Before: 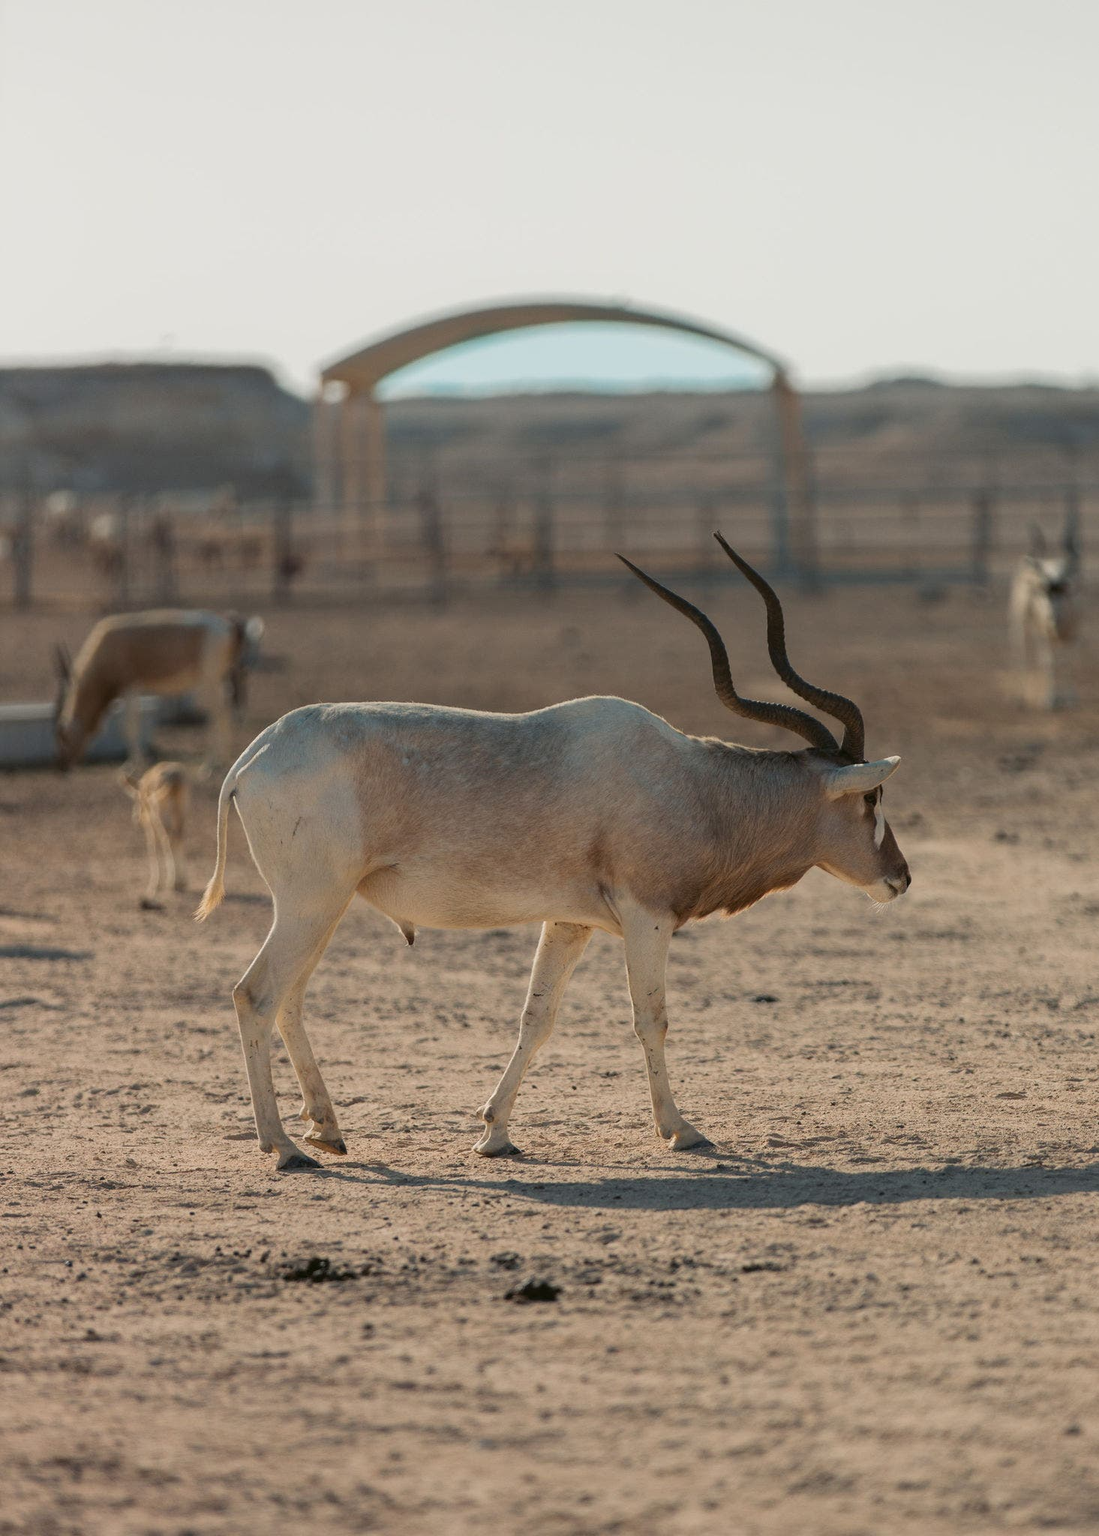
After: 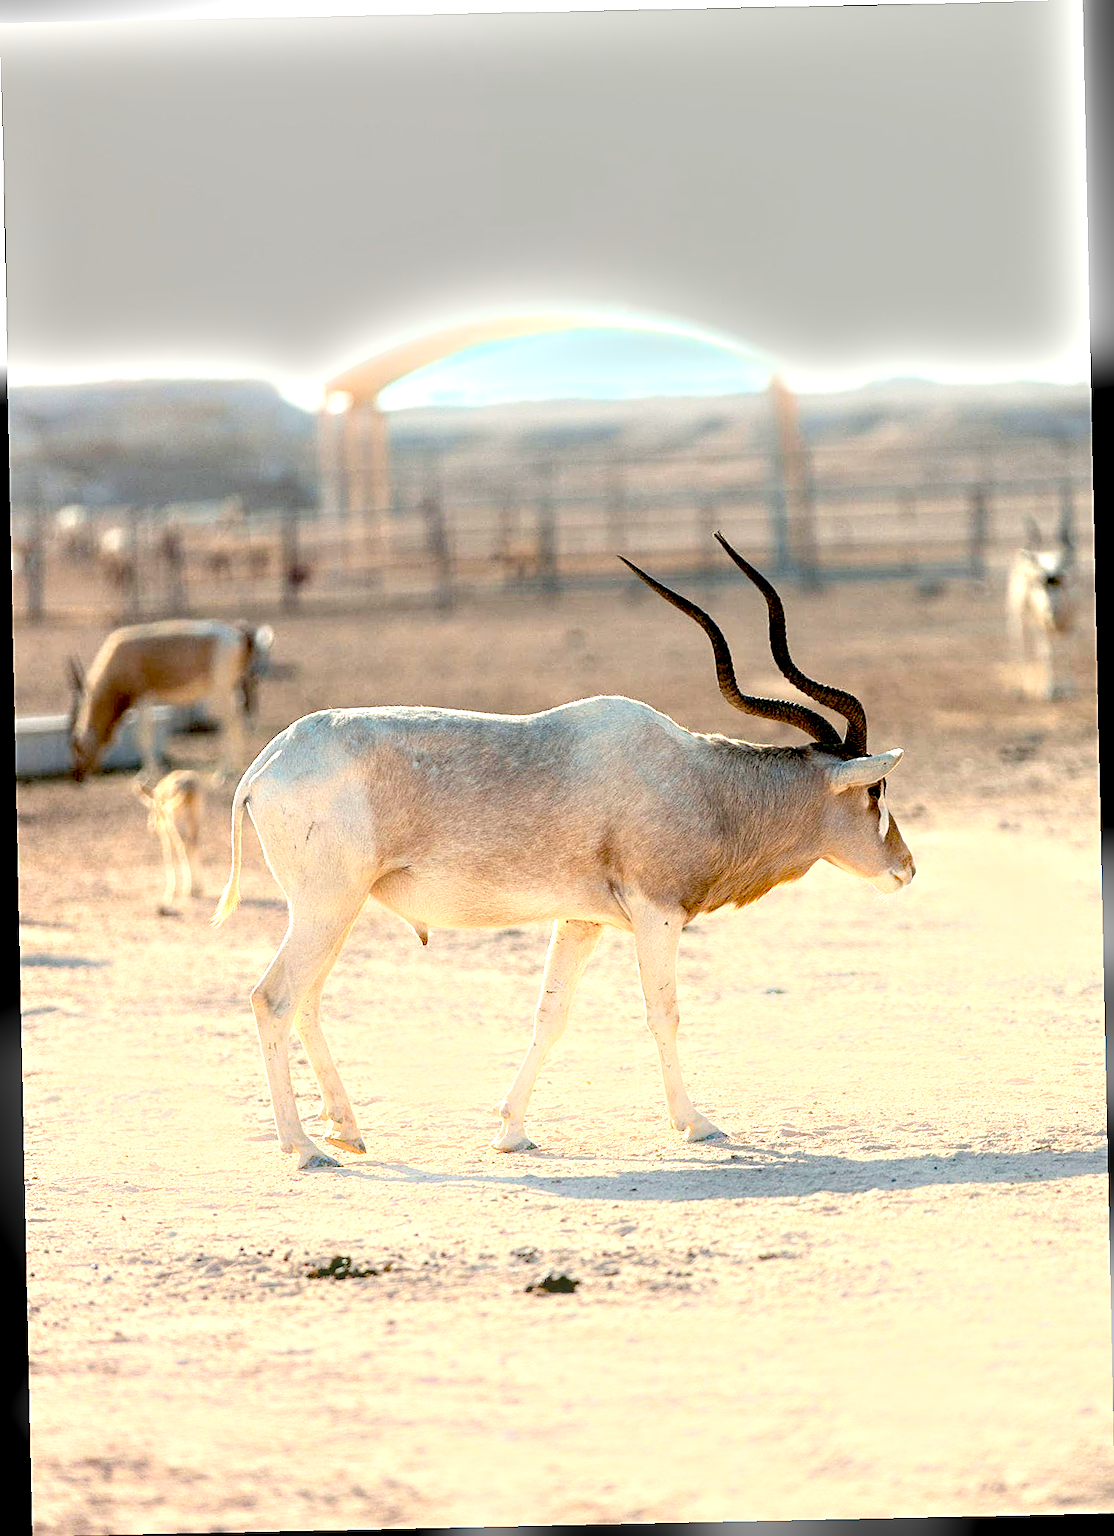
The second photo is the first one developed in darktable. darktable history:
sharpen: on, module defaults
exposure: black level correction 0.016, exposure 1.774 EV, compensate highlight preservation false
bloom: size 9%, threshold 100%, strength 7%
rotate and perspective: rotation -1.24°, automatic cropping off
